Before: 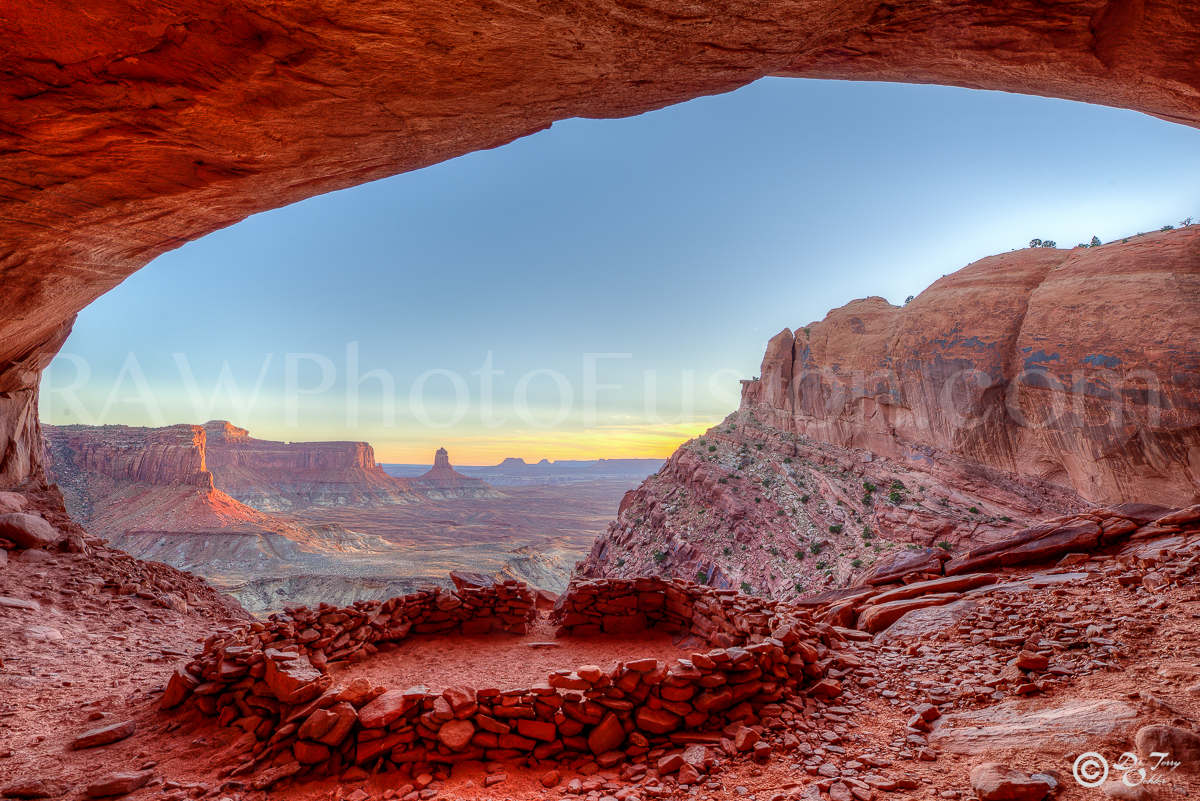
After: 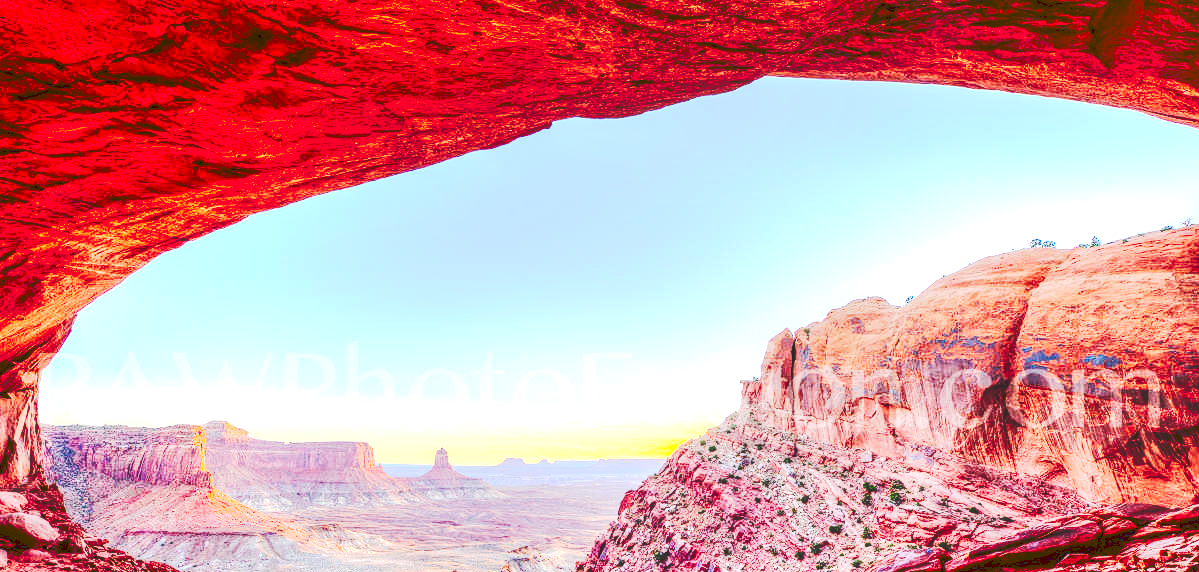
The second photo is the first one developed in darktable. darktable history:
contrast brightness saturation: contrast 0.18, saturation 0.3
local contrast: on, module defaults
tone curve: curves: ch0 [(0, 0) (0.003, 0.184) (0.011, 0.184) (0.025, 0.189) (0.044, 0.192) (0.069, 0.194) (0.1, 0.2) (0.136, 0.202) (0.177, 0.206) (0.224, 0.214) (0.277, 0.243) (0.335, 0.297) (0.399, 0.39) (0.468, 0.508) (0.543, 0.653) (0.623, 0.754) (0.709, 0.834) (0.801, 0.887) (0.898, 0.925) (1, 1)], preserve colors none
exposure: exposure 1 EV, compensate highlight preservation false
crop: bottom 28.576%
